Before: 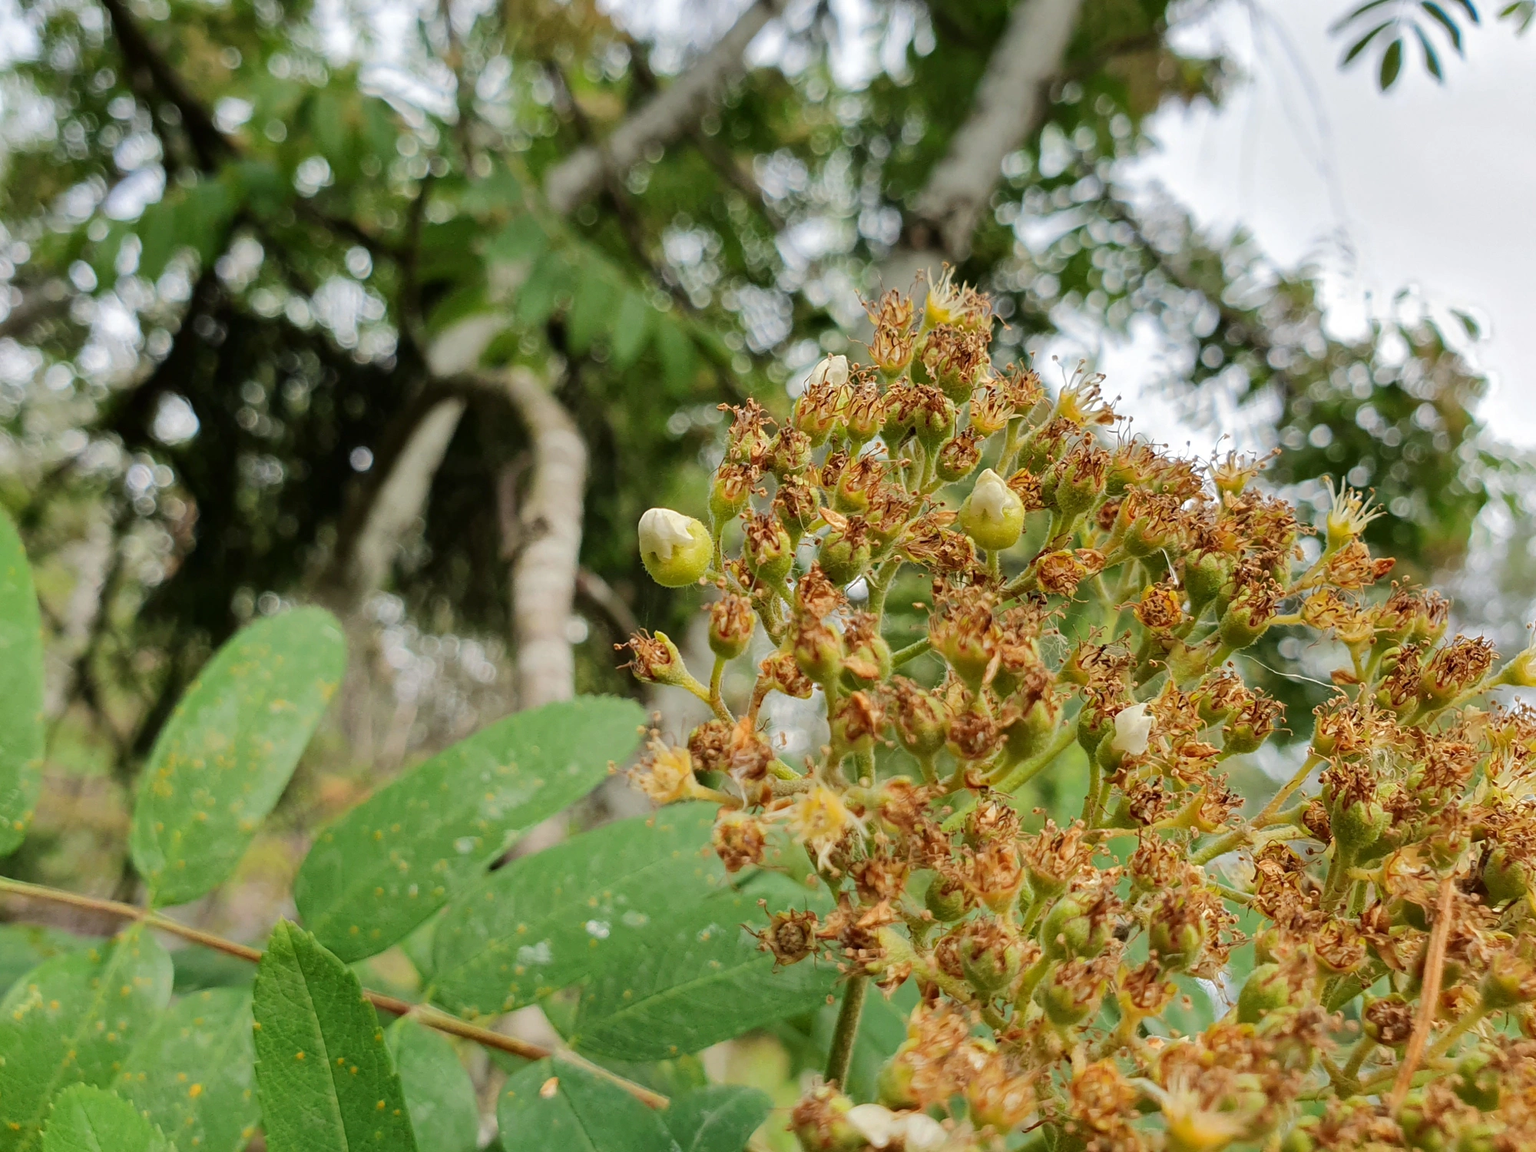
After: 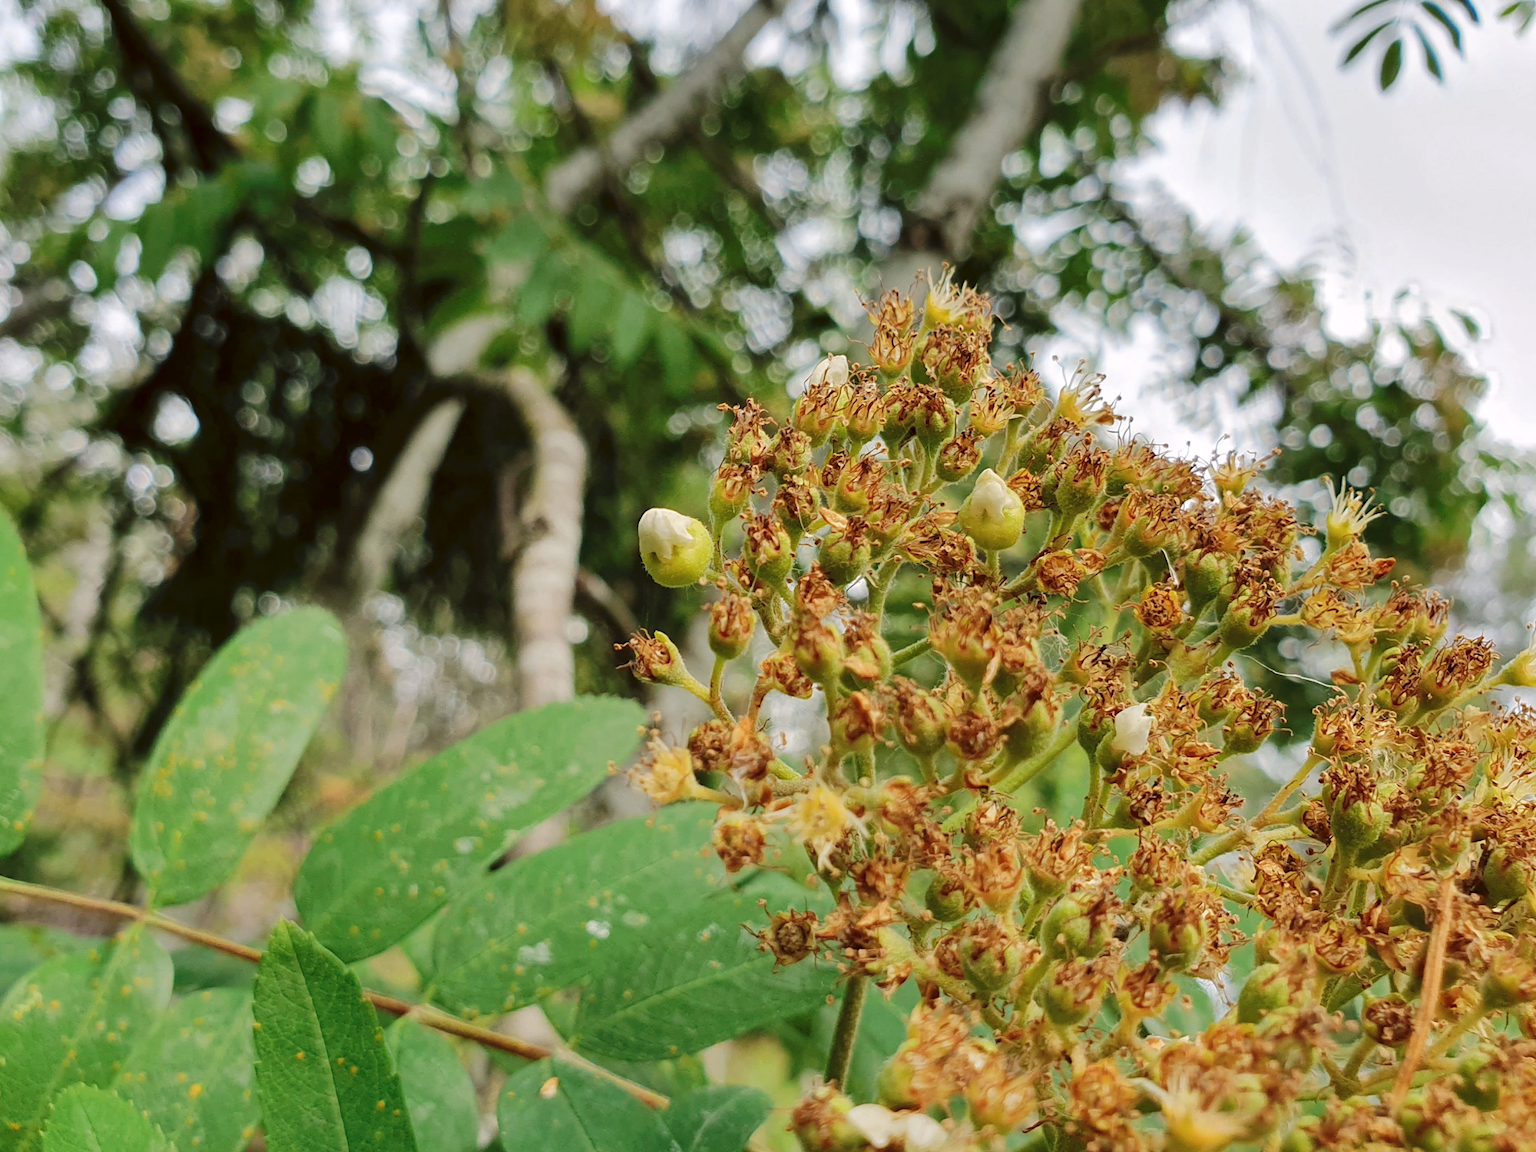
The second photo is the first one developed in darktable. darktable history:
tone curve: curves: ch0 [(0, 0) (0.003, 0.005) (0.011, 0.021) (0.025, 0.042) (0.044, 0.065) (0.069, 0.074) (0.1, 0.092) (0.136, 0.123) (0.177, 0.159) (0.224, 0.2) (0.277, 0.252) (0.335, 0.32) (0.399, 0.392) (0.468, 0.468) (0.543, 0.549) (0.623, 0.638) (0.709, 0.721) (0.801, 0.812) (0.898, 0.896) (1, 1)], preserve colors none
color look up table: target L [97.21, 92.31, 94.37, 88.45, 86.28, 72.46, 69.42, 61.18, 50.34, 38.97, 32.94, 200.19, 88.16, 82.99, 76.29, 66.58, 67.31, 59.9, 60.14, 47.83, 46.61, 46.14, 43.94, 34.7, 34.5, 30.17, 17.64, 83.46, 74.24, 68.69, 61.18, 59.61, 56.91, 55.38, 50.94, 47.07, 42.44, 41.63, 39.68, 30.72, 32.1, 24.43, 16.12, 5.982, 83.79, 75.65, 54.77, 47.82, 3.566], target a [-7.372, -36.21, -8.393, -73.01, -50.06, -62.02, -38.58, -10.75, -44.65, -26.19, -21.75, 0, -2.804, 4.733, 26, 37.84, 13.81, 65.65, 14.05, 68.79, 36.92, 45.09, 0.951, 33.69, 51.08, 4.382, 18.45, 7.823, 39.46, -2.734, 58.93, 78.63, 30.52, 81.22, 12.17, 16.98, 69.88, 33.32, 58.88, 10.24, 54.86, 36.11, 22.23, 29.44, -21.87, -32.37, -9.029, -11.33, -2.221], target b [20.84, 83.95, 60.73, 38.49, 2.506, 64.42, 24.25, 14.69, 42.96, 0.863, 23.85, 0, 84.72, 10.33, 30.66, 62.51, 43.74, 10.76, 55.57, 55.46, 18.83, 52.79, 44.47, 39.51, 29.22, 13.36, 27.14, -23.41, -7.863, -45.64, -36.71, -52.48, -26.45, -10.31, -76.17, -4.156, -82.06, -91.54, -8.916, -29.83, -54.21, -37.73, -44.04, -5.747, -7.808, -31.32, -13.41, -36.23, -0.151], num patches 49
